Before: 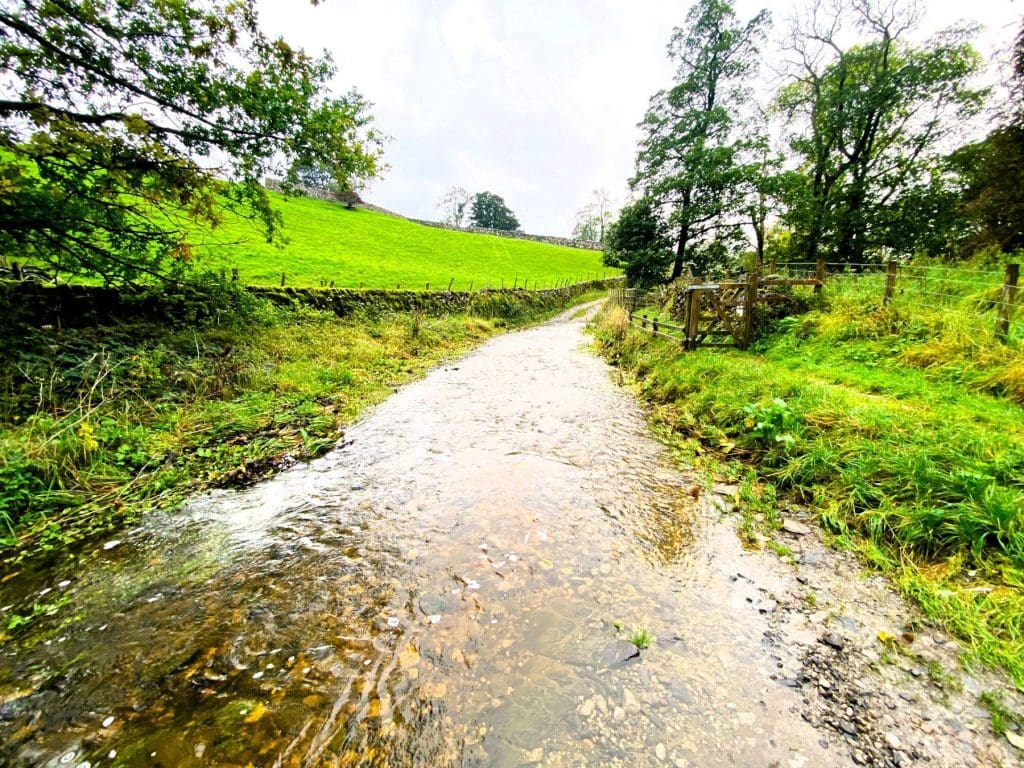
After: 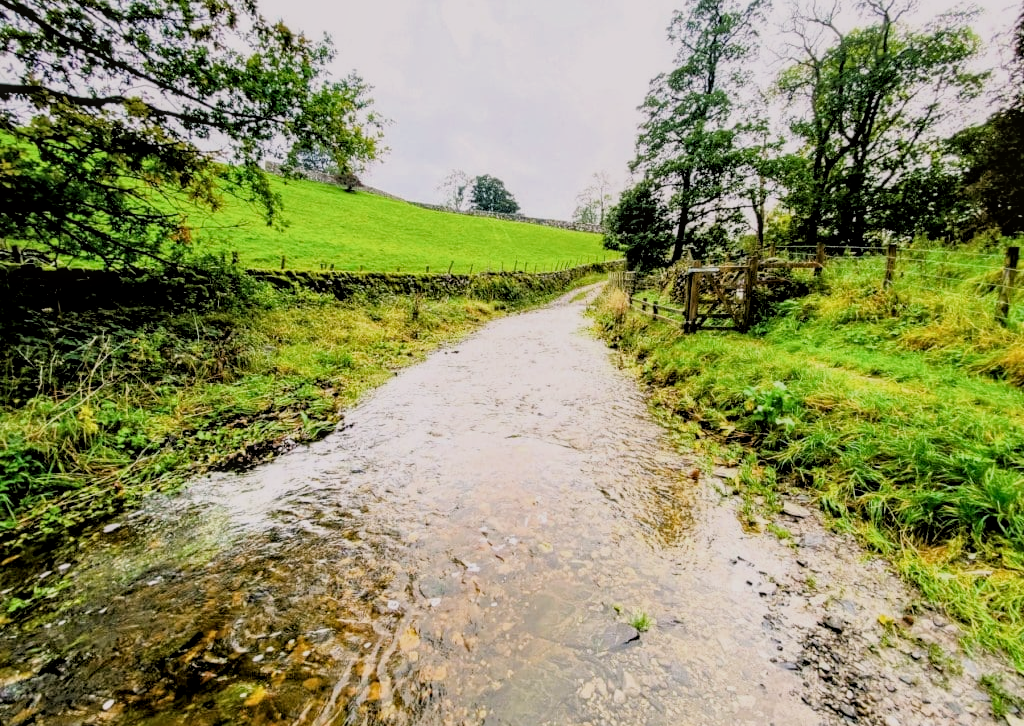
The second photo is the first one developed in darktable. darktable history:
local contrast: on, module defaults
crop and rotate: top 2.274%, bottom 3.082%
color correction: highlights a* 3.17, highlights b* -0.936, shadows a* -0.091, shadows b* 1.92, saturation 0.976
filmic rgb: black relative exposure -4.73 EV, white relative exposure 4.04 EV, hardness 2.84
